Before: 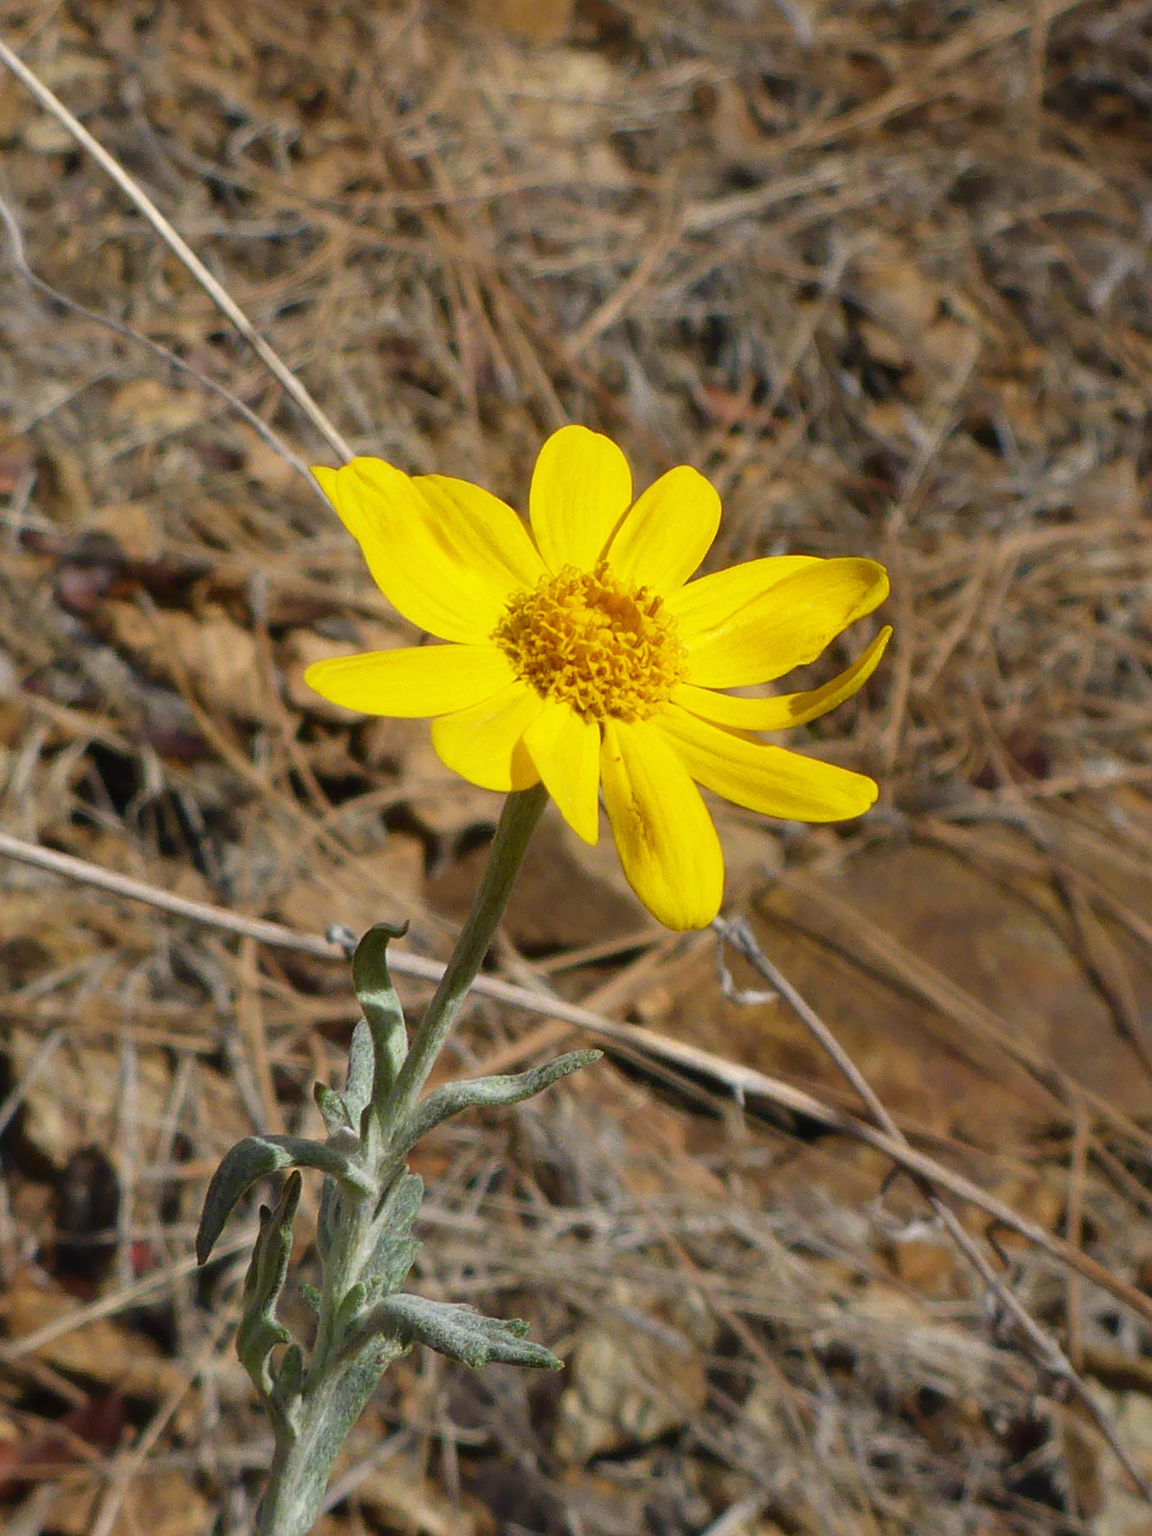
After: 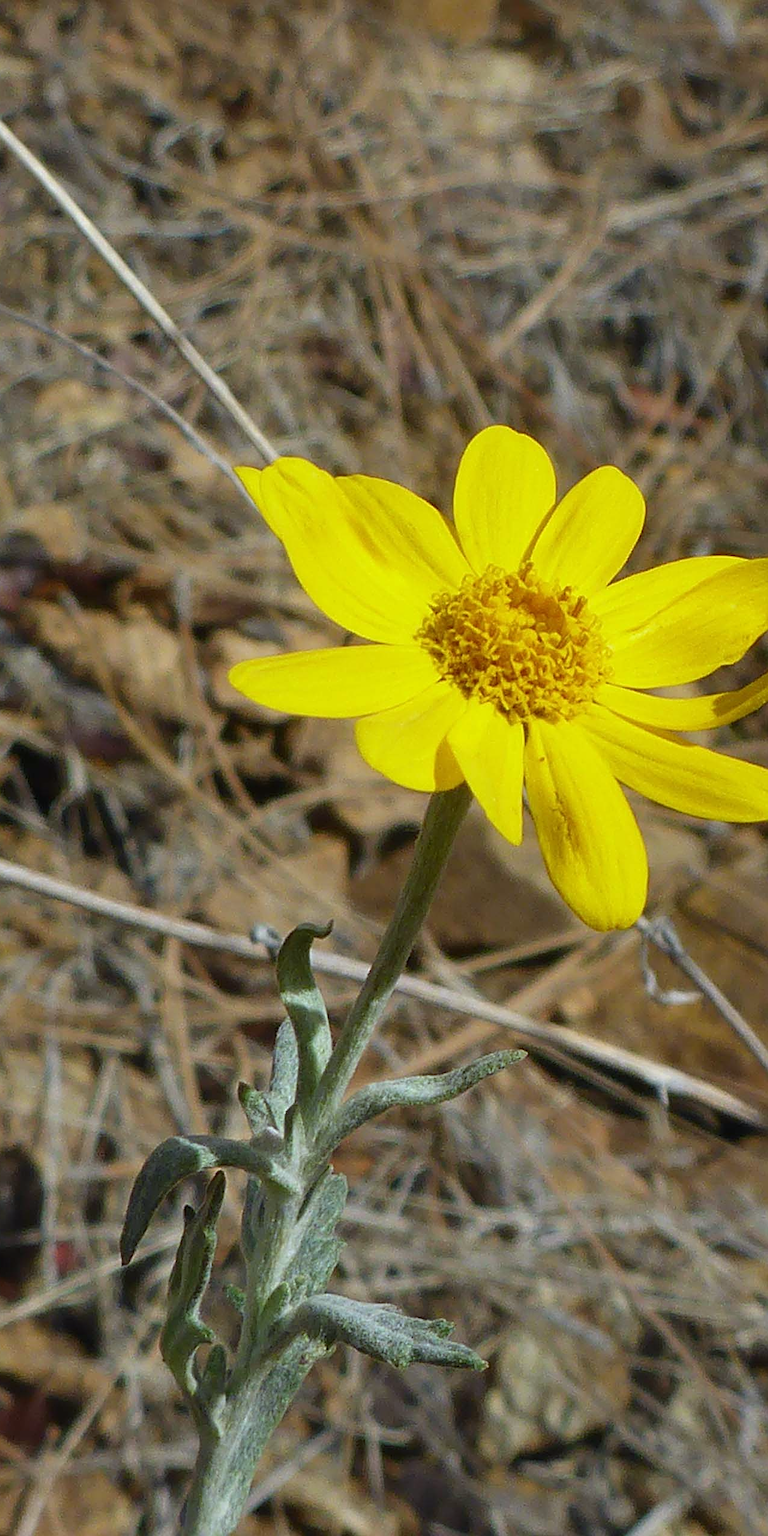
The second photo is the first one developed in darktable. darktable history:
crop and rotate: left 6.617%, right 26.717%
white balance: red 0.925, blue 1.046
sharpen: on, module defaults
